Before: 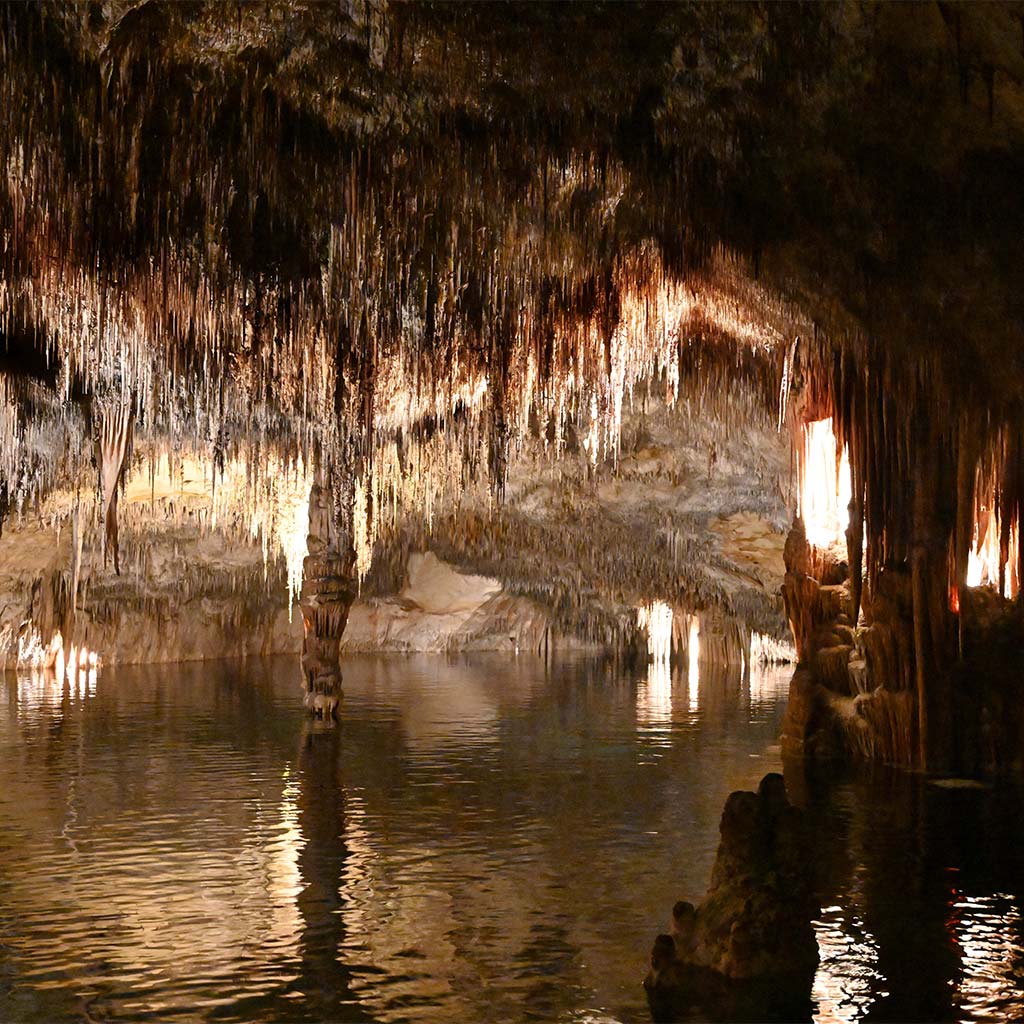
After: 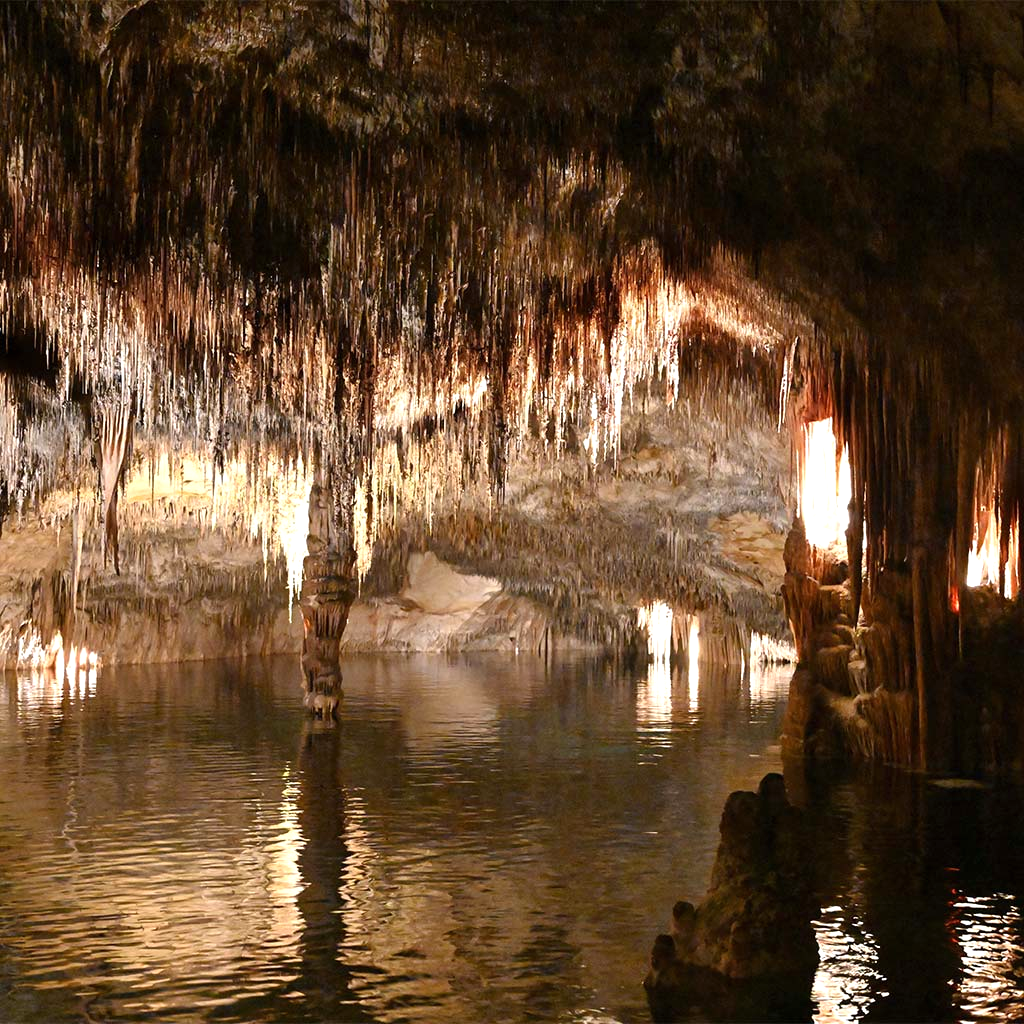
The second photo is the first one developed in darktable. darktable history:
exposure: black level correction 0, exposure 0.3 EV, compensate highlight preservation false
